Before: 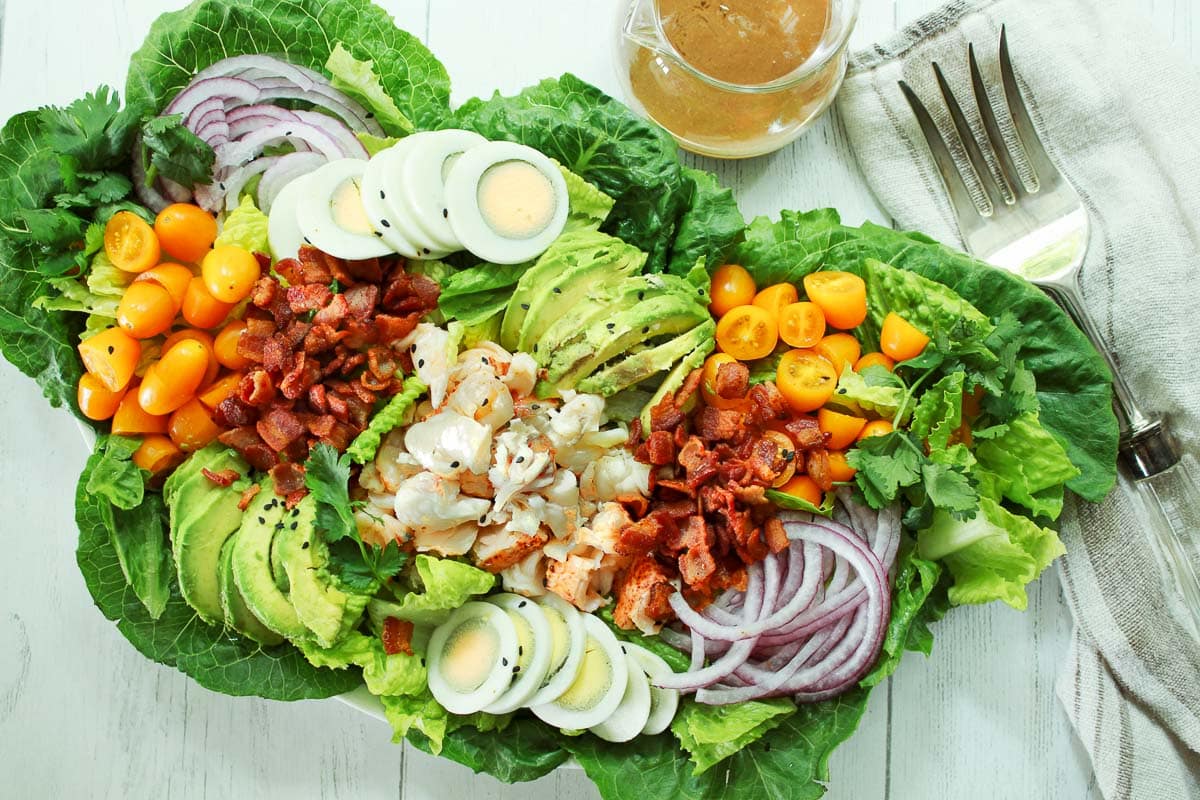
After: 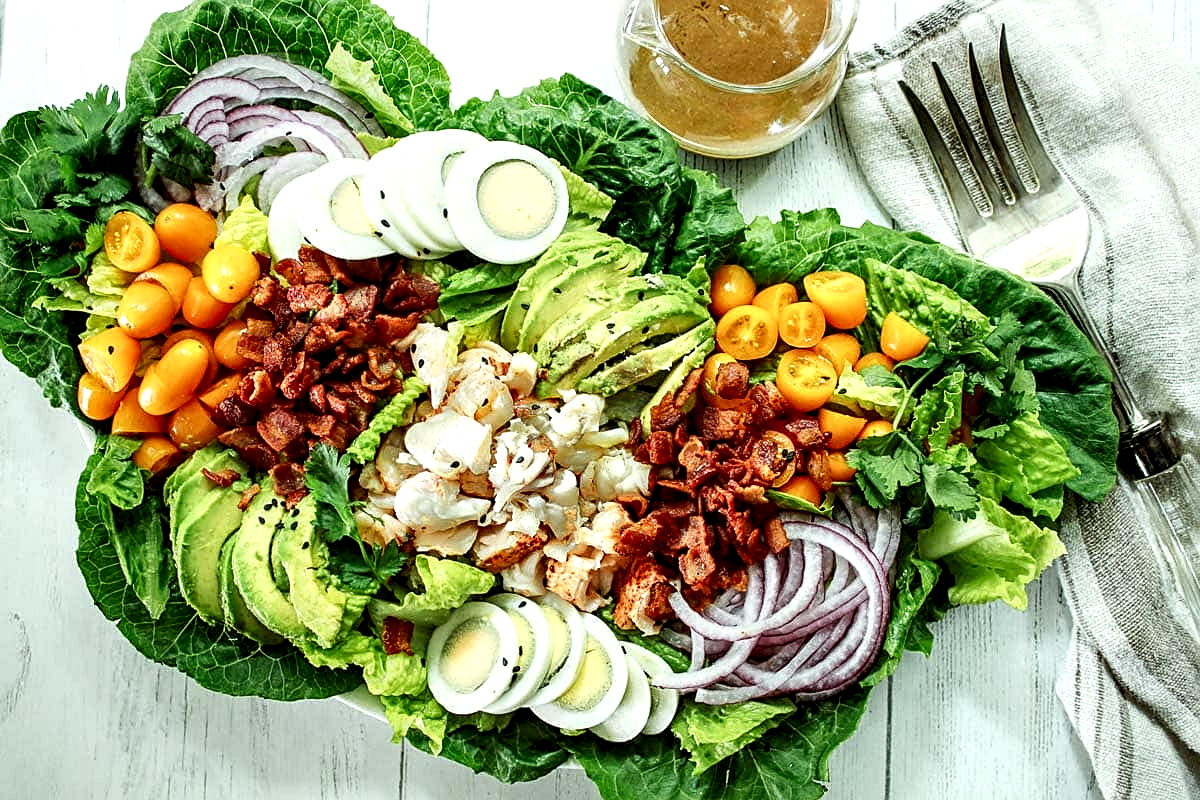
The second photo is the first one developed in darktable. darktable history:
local contrast: highlights 81%, shadows 57%, detail 174%, midtone range 0.596
sharpen: on, module defaults
